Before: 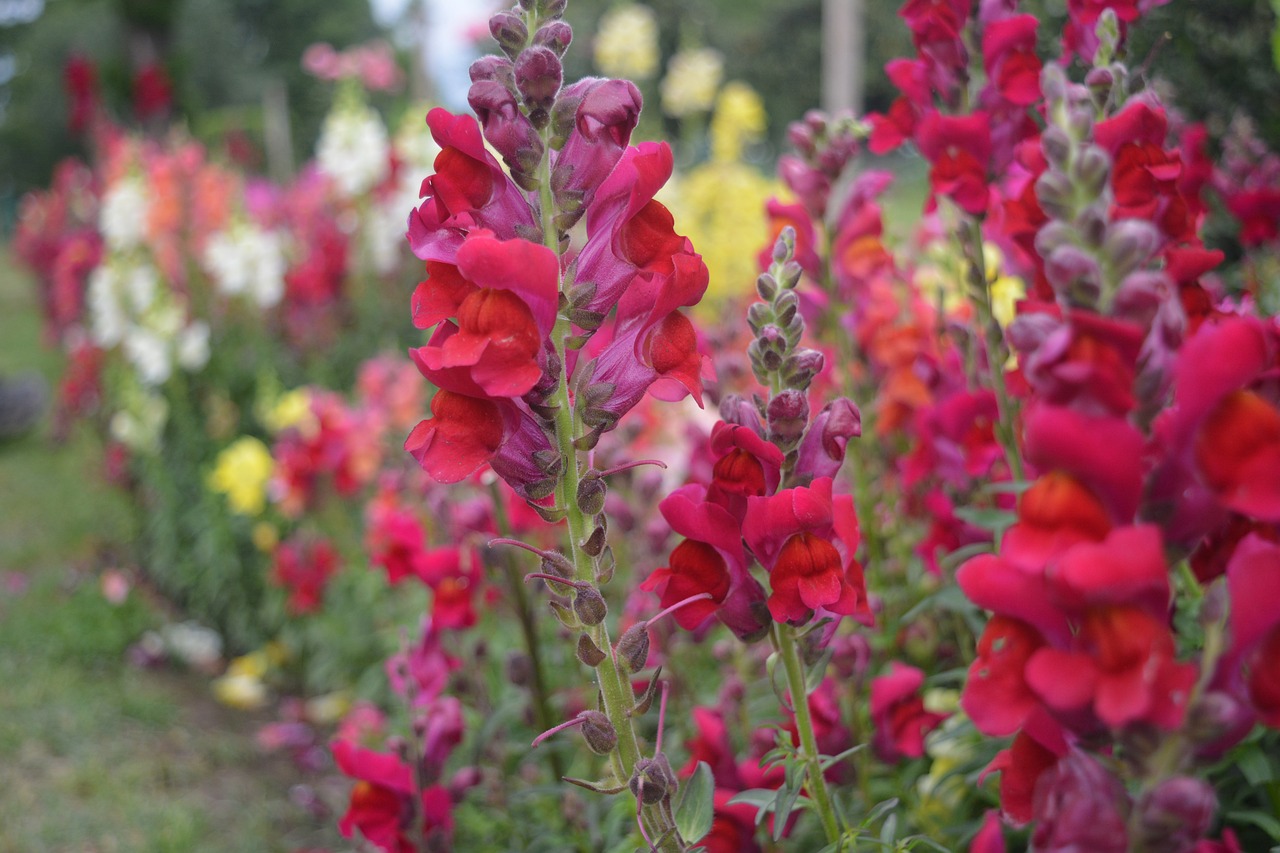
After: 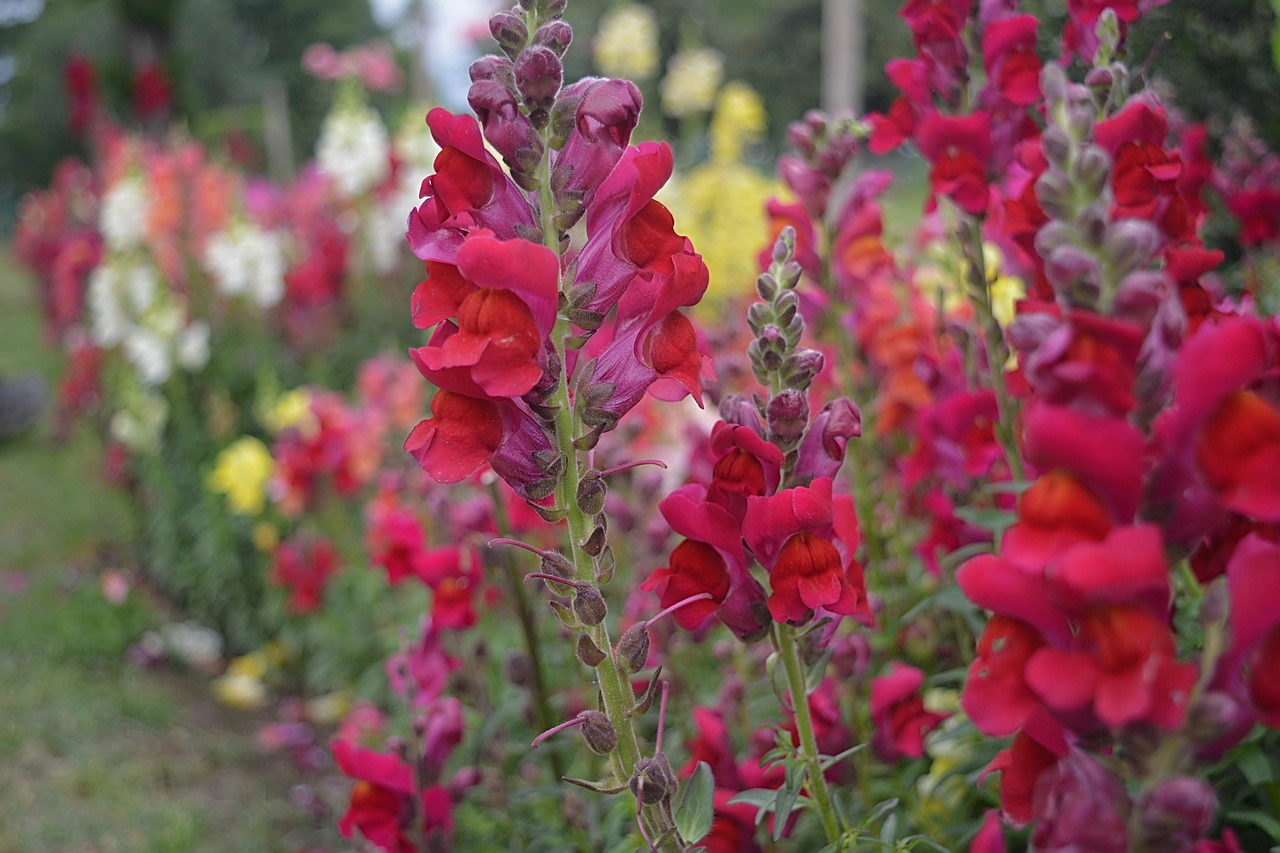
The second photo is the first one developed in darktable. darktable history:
sharpen: on, module defaults
base curve: curves: ch0 [(0, 0) (0.74, 0.67) (1, 1)]
tone equalizer: on, module defaults
